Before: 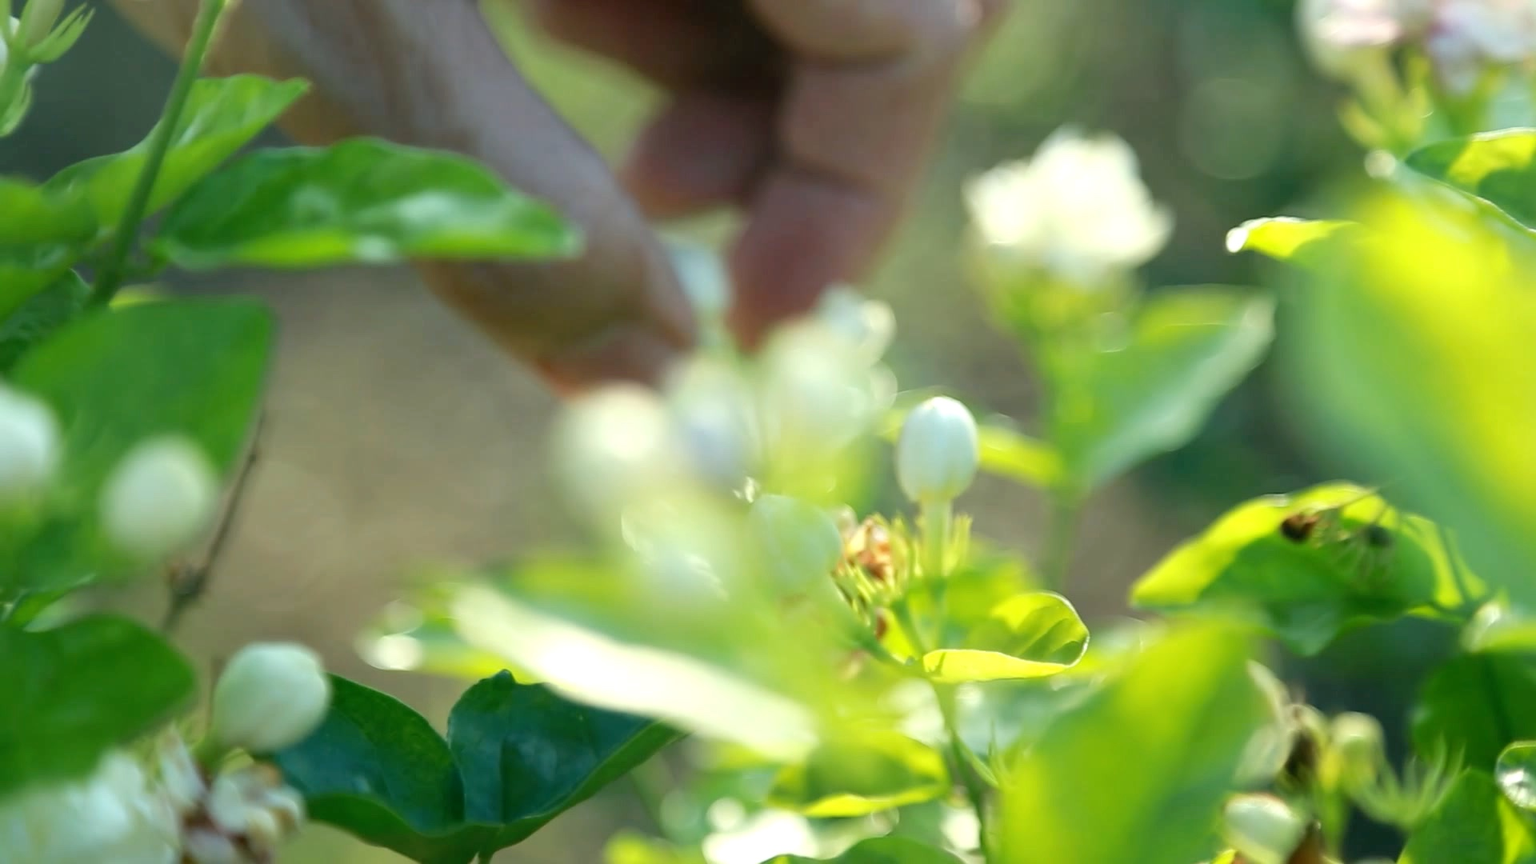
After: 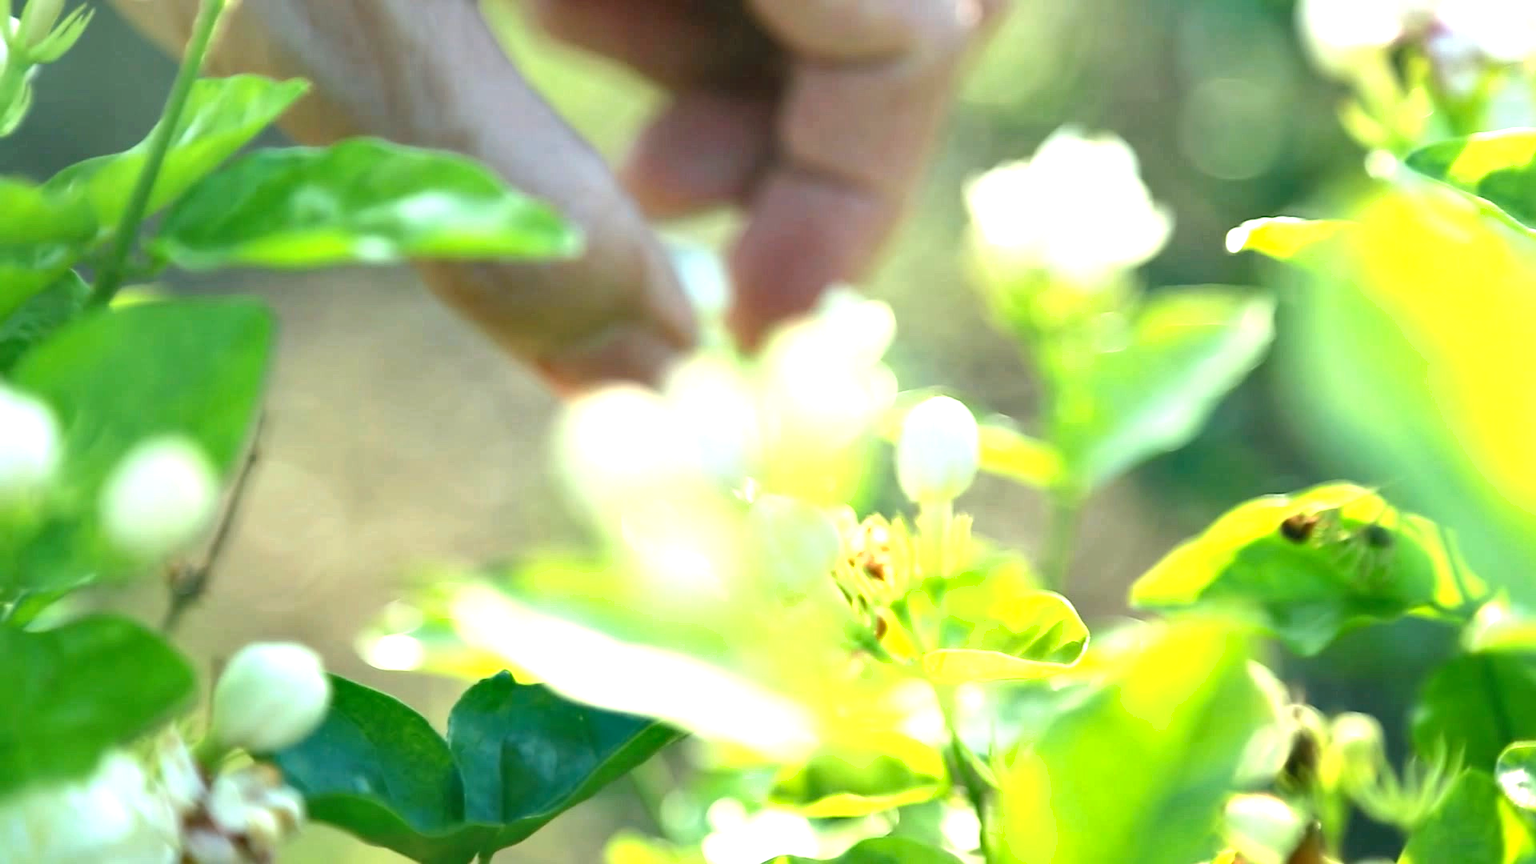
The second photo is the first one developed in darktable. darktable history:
exposure: black level correction 0, exposure 1.199 EV, compensate exposure bias true, compensate highlight preservation false
shadows and highlights: shadows 37.53, highlights -27.51, soften with gaussian
